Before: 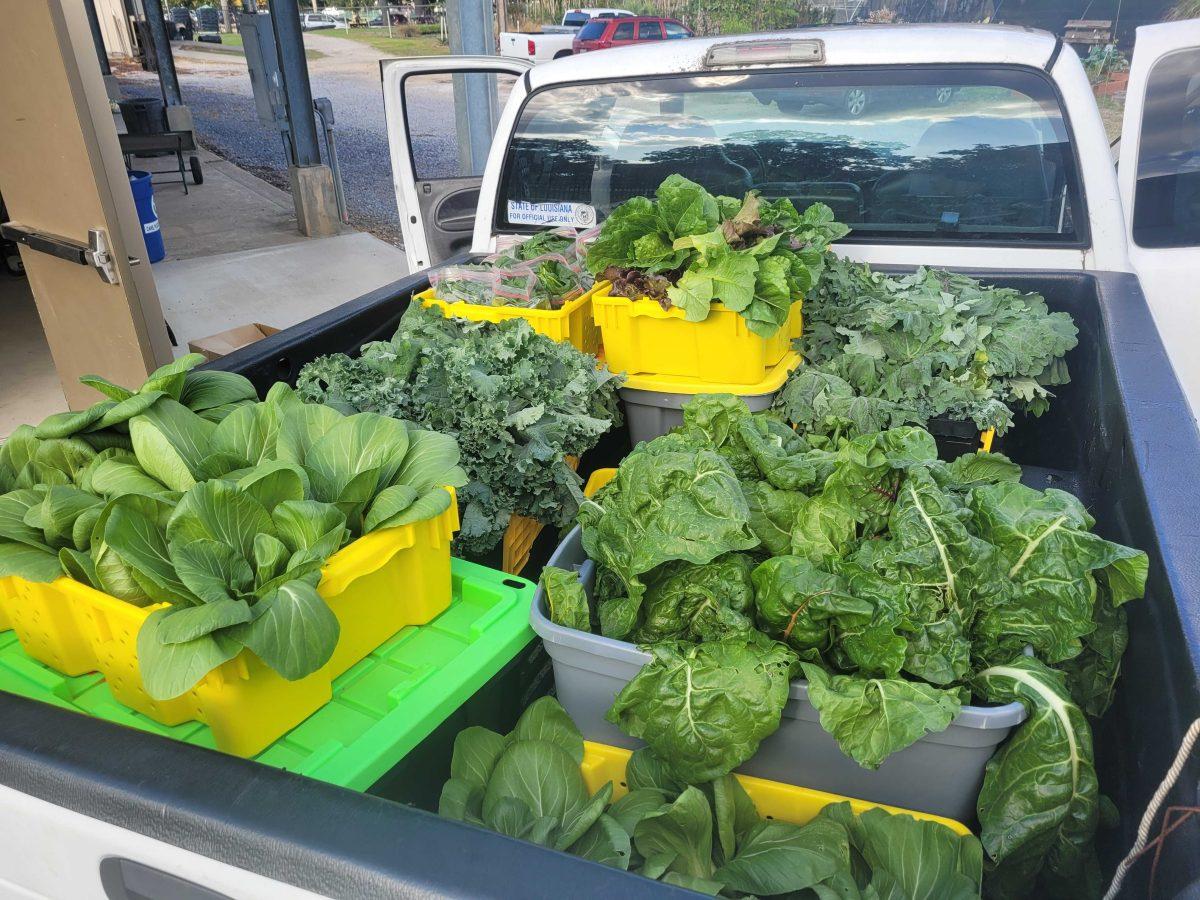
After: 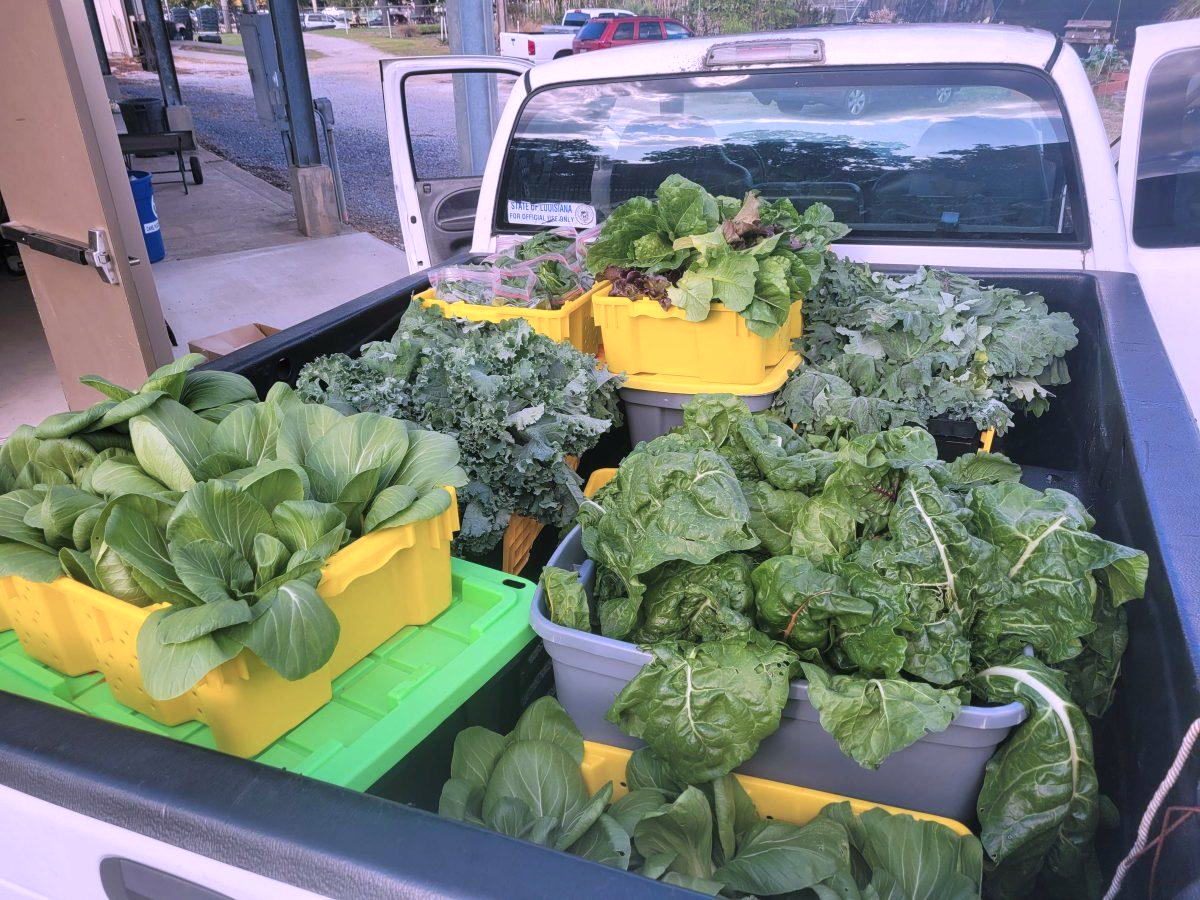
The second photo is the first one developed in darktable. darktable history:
color correction: highlights a* 15.05, highlights b* -25.52
